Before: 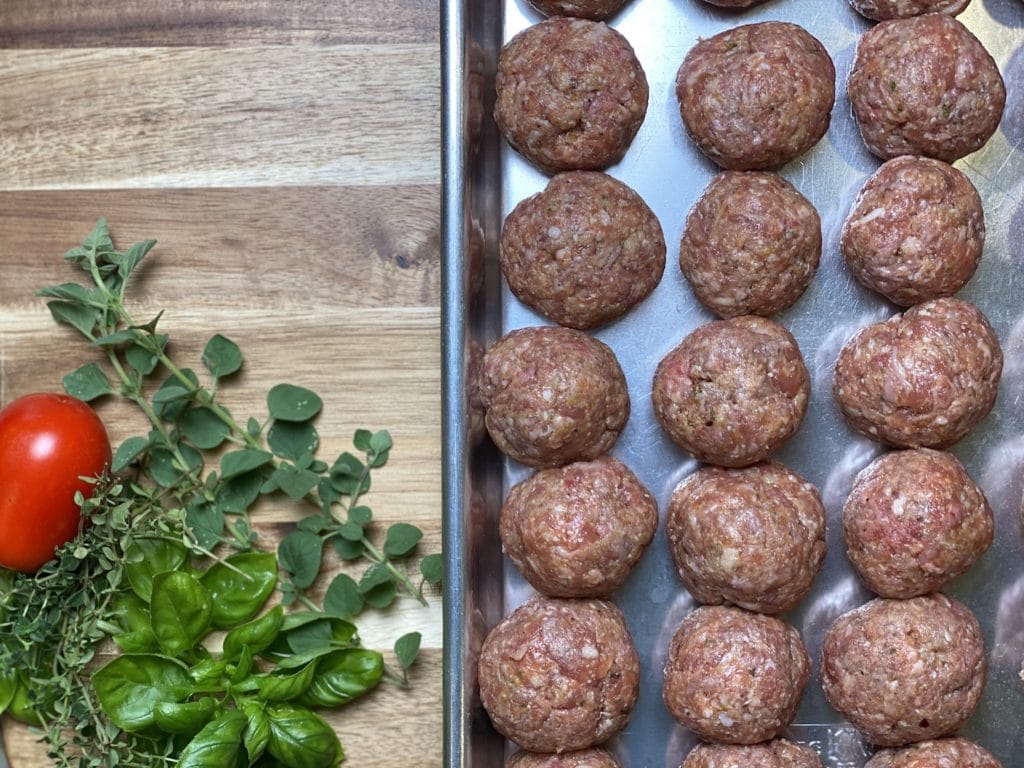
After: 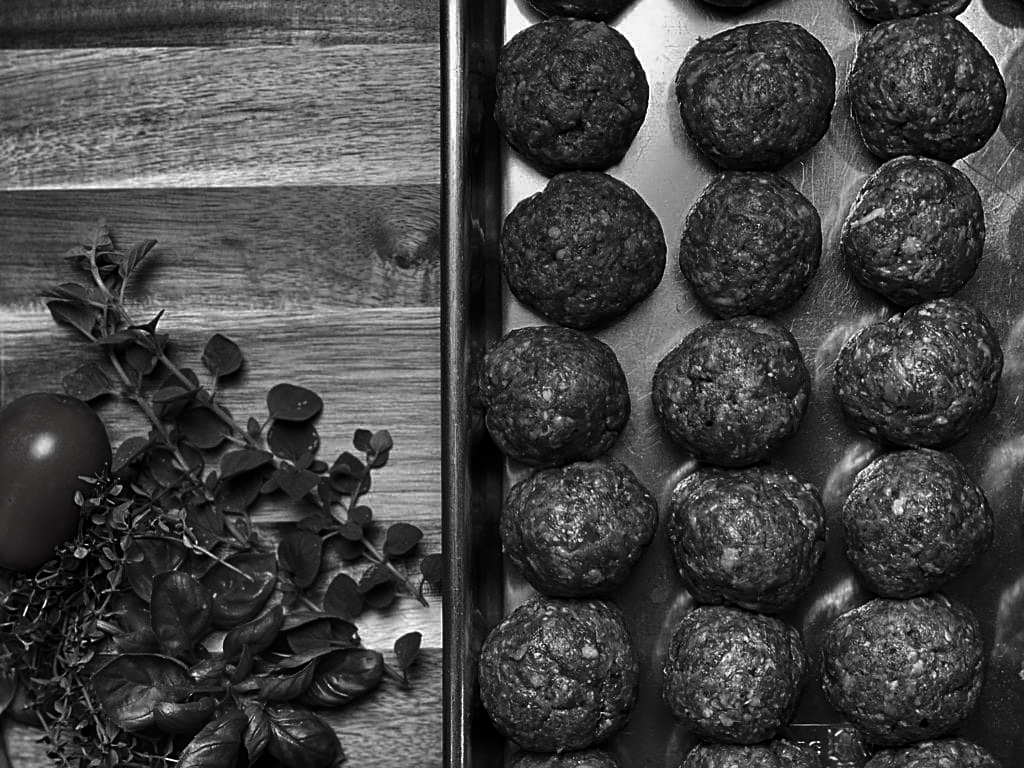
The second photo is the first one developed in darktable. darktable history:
contrast brightness saturation: contrast -0.034, brightness -0.602, saturation -0.988
sharpen: on, module defaults
